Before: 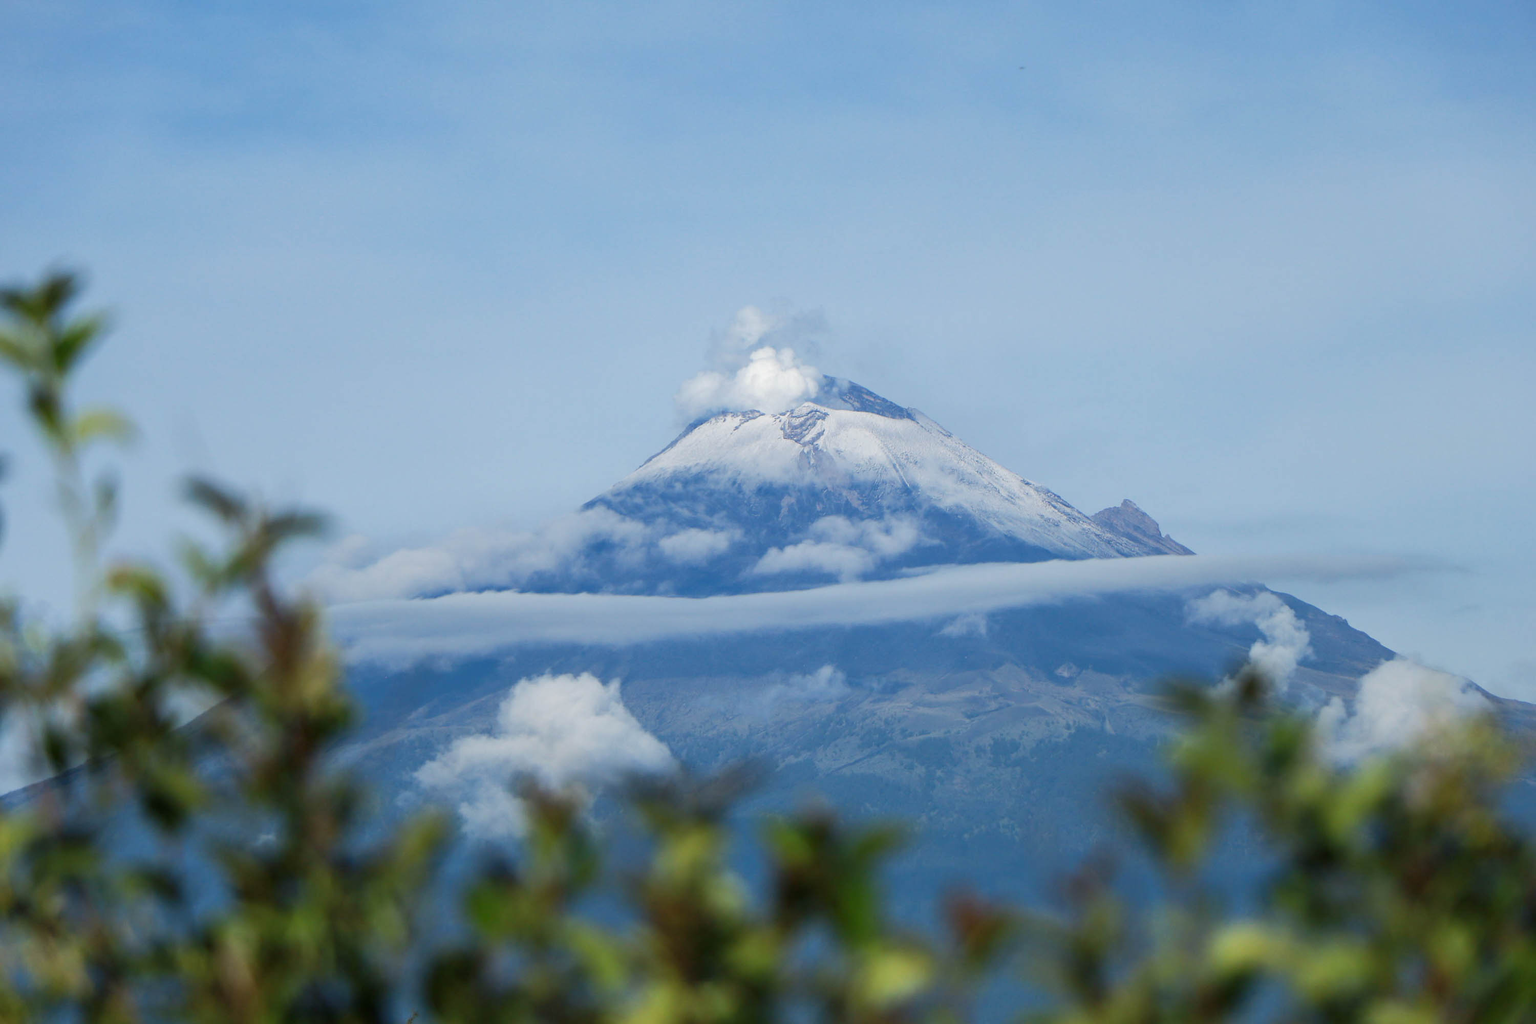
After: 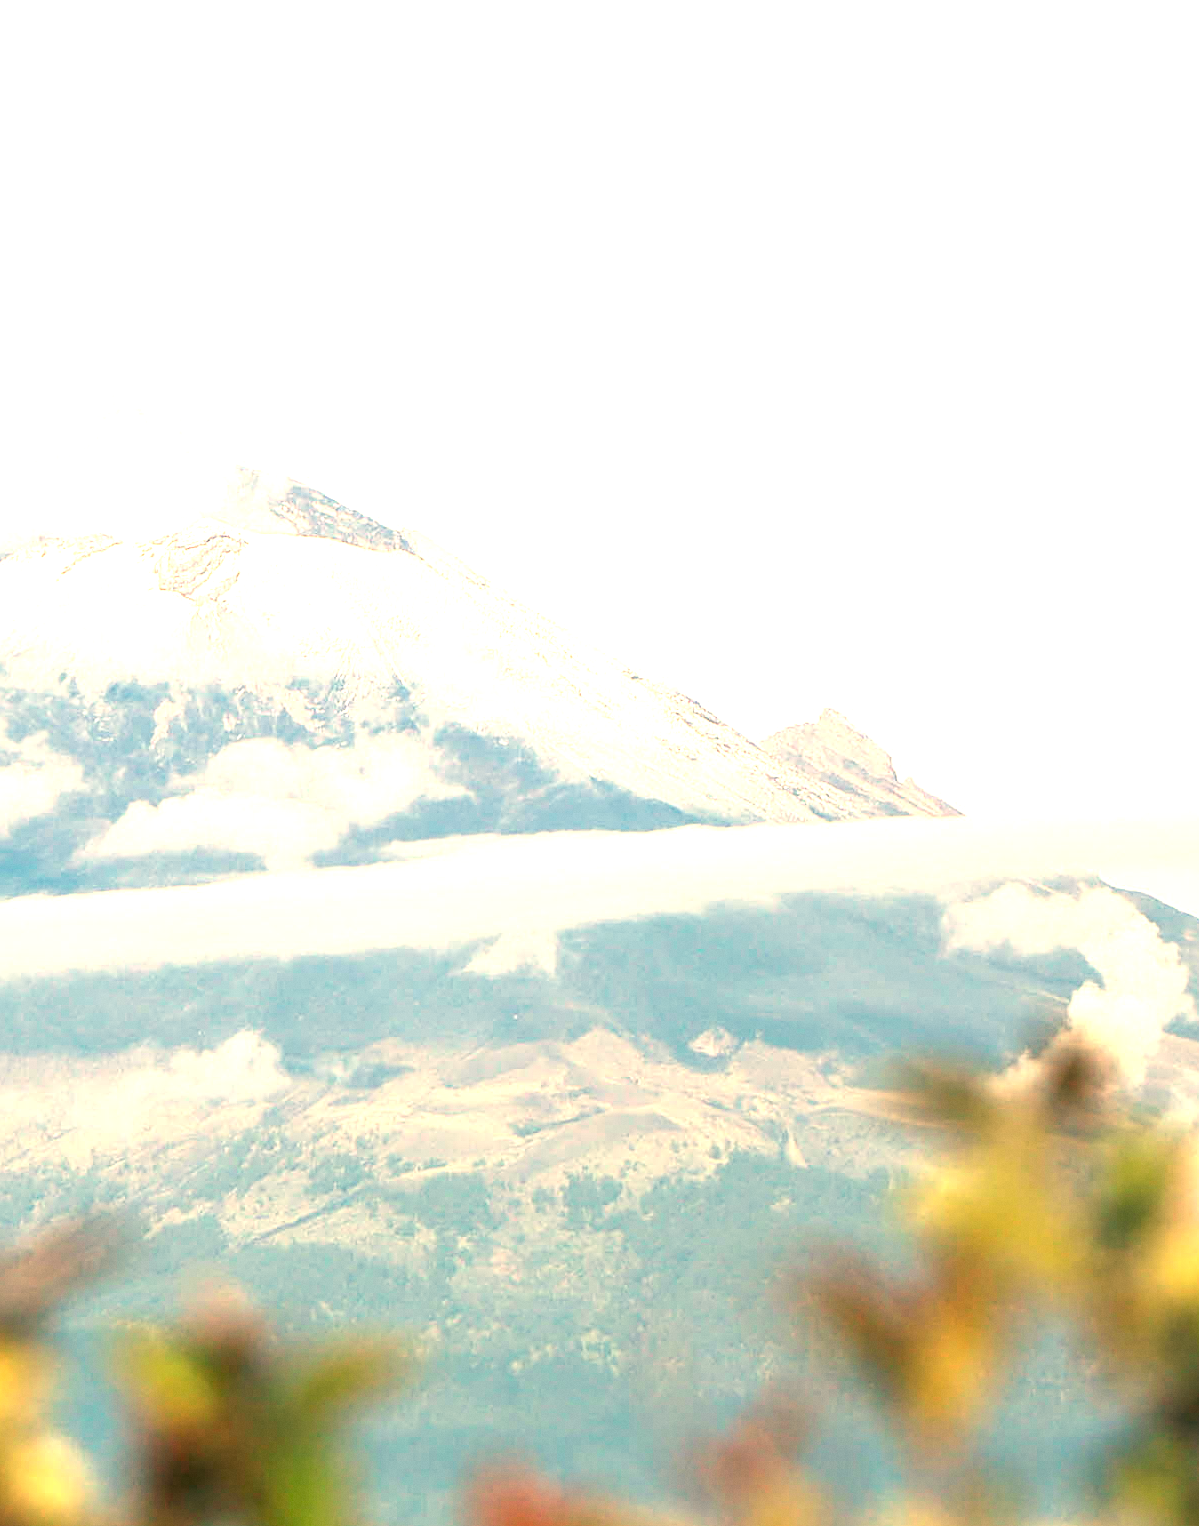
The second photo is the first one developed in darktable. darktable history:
exposure: exposure 2.003 EV, compensate highlight preservation false
crop: left 45.721%, top 13.393%, right 14.118%, bottom 10.01%
grain: coarseness 0.09 ISO, strength 10%
white balance: red 1.467, blue 0.684
sharpen: amount 0.478
